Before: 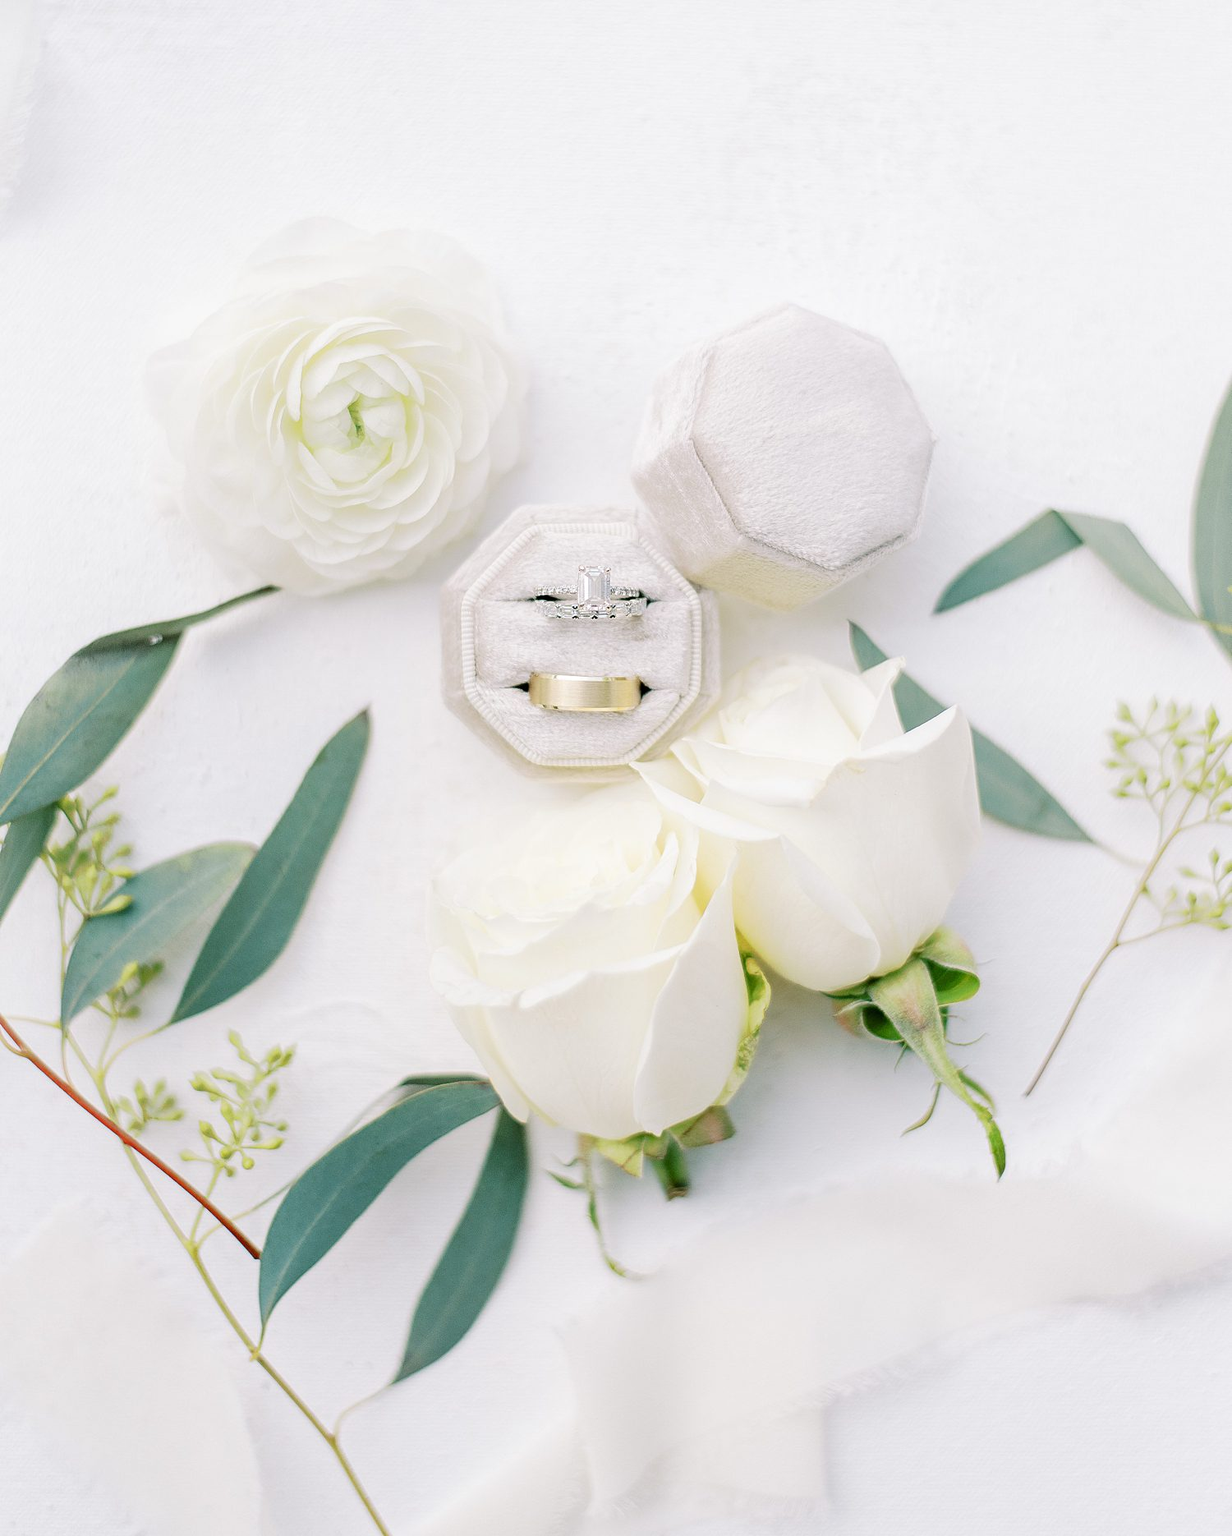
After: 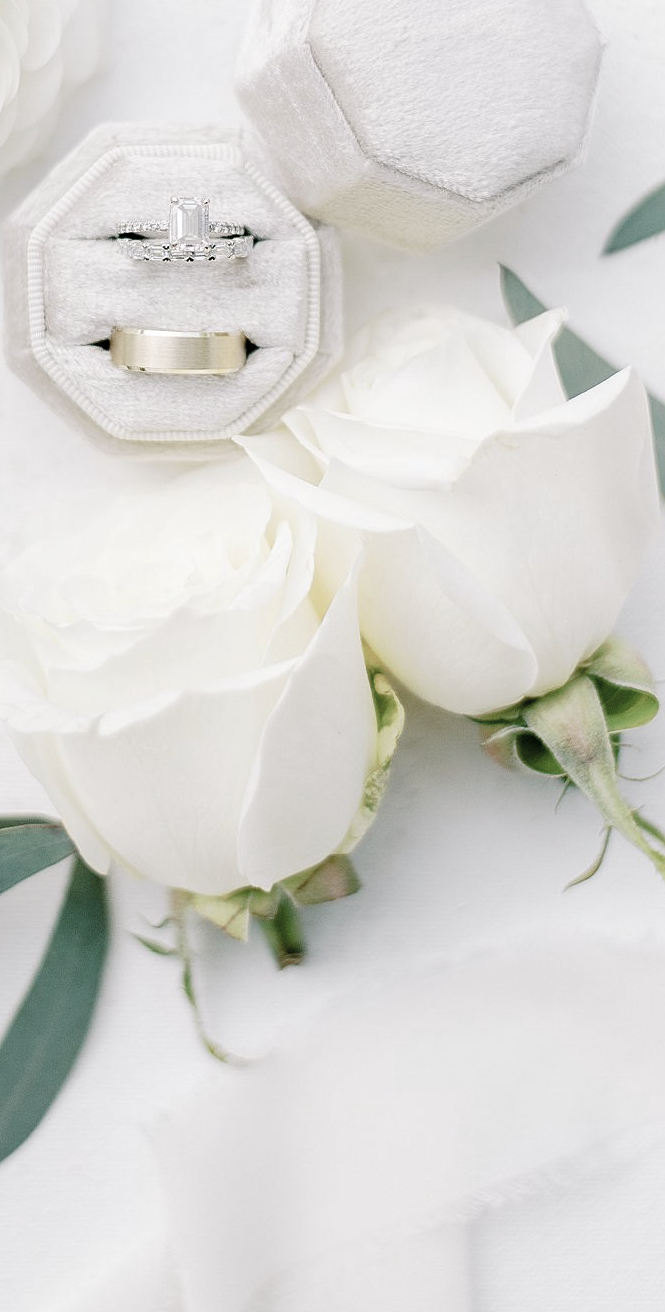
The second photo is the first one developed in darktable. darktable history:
crop: left 35.642%, top 26.355%, right 19.964%, bottom 3.452%
color balance rgb: shadows lift › chroma 0.716%, shadows lift › hue 111.08°, perceptual saturation grading › global saturation 20%, perceptual saturation grading › highlights -24.981%, perceptual saturation grading › shadows 50.514%, global vibrance 4.827%
color correction: highlights b* -0.061, saturation 0.511
